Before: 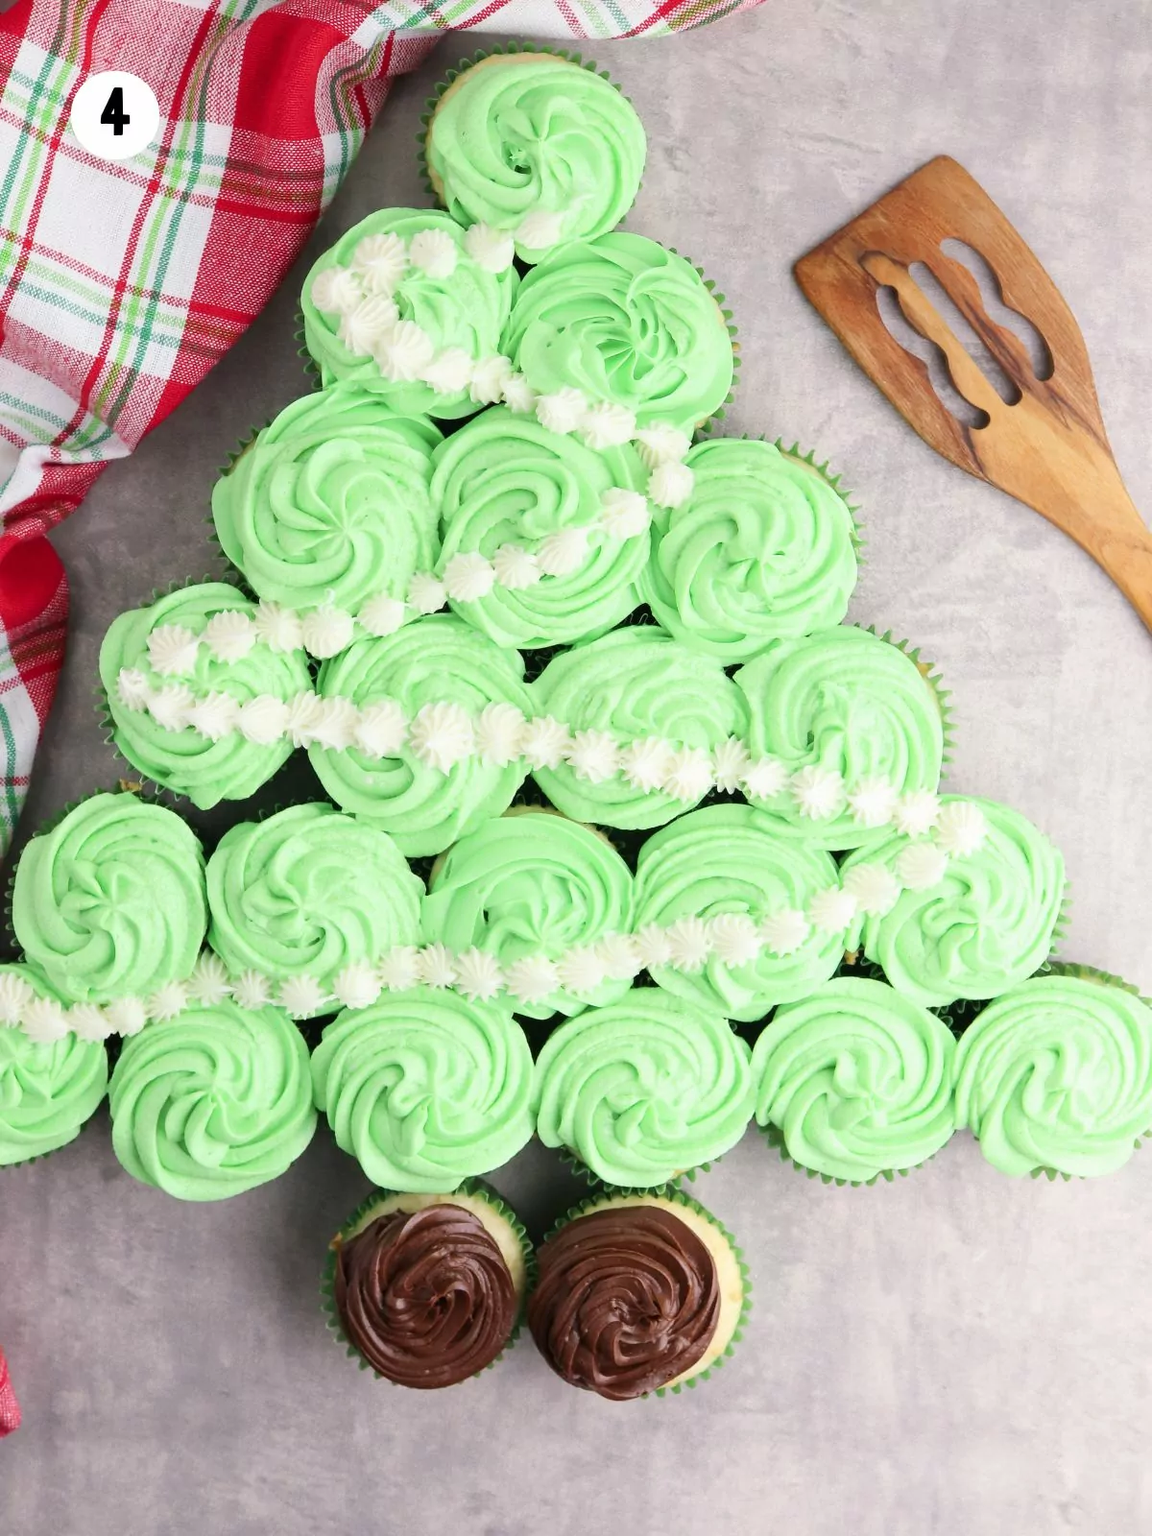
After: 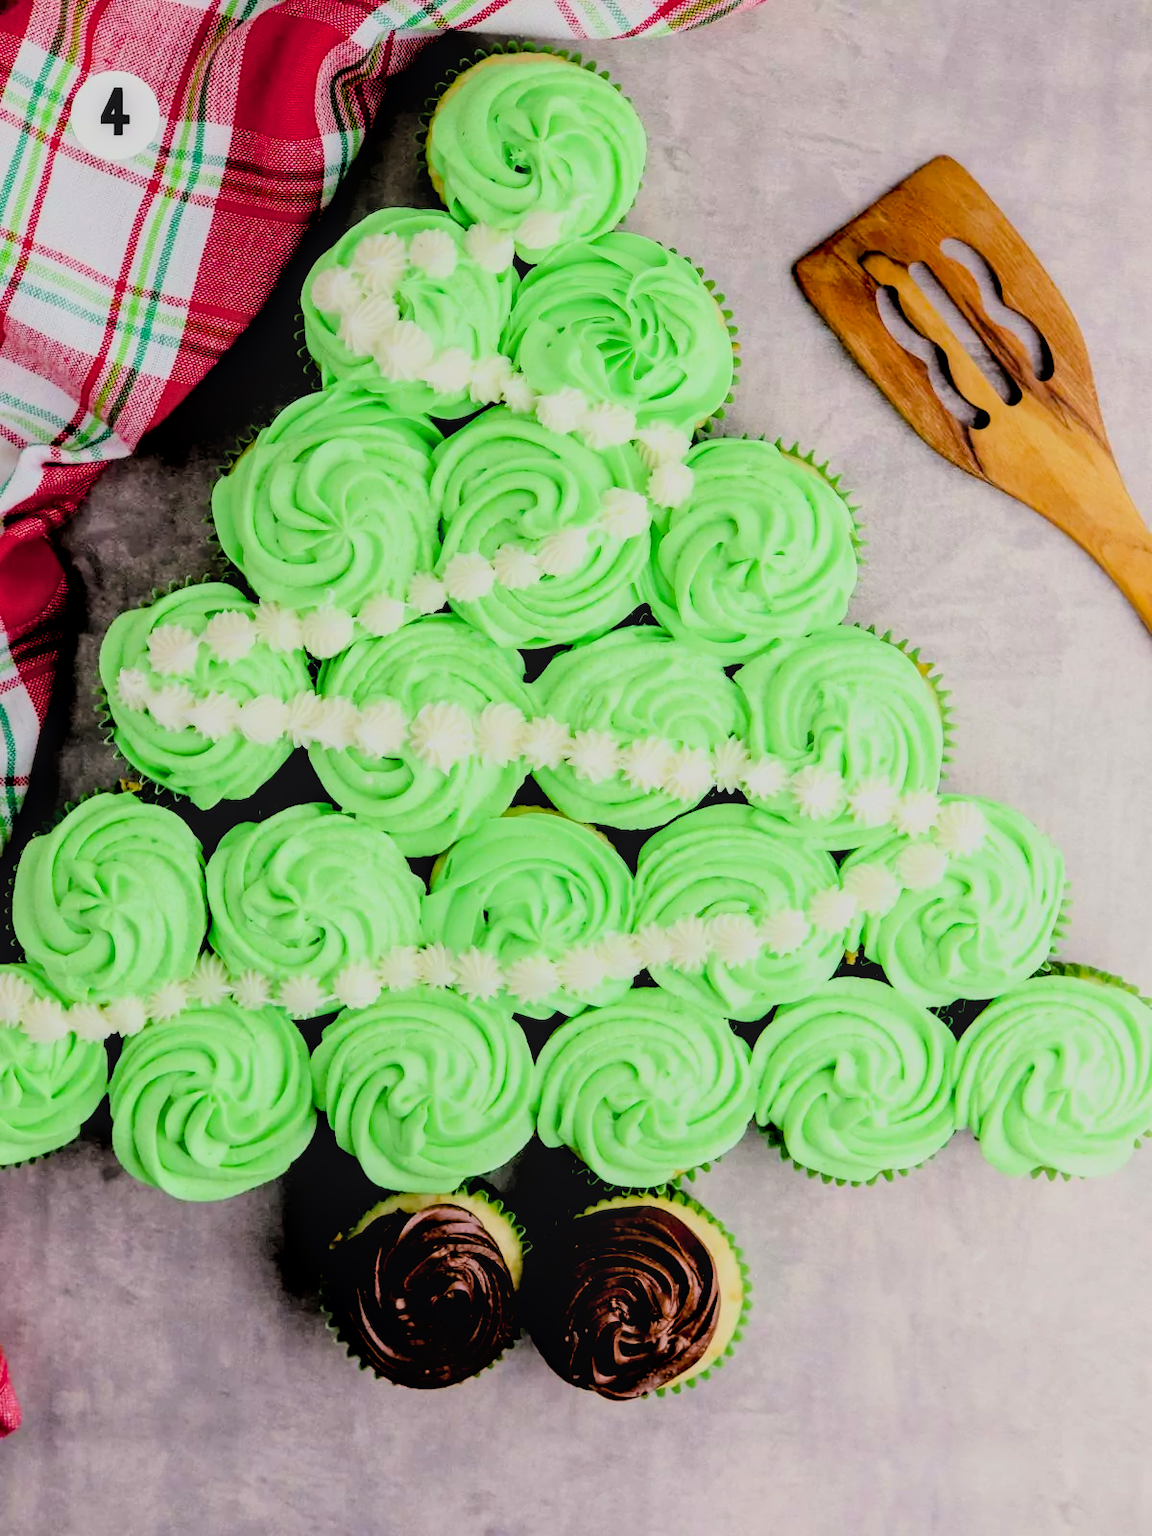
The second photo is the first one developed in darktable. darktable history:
exposure: black level correction 0.048, exposure 0.012 EV, compensate exposure bias true, compensate highlight preservation false
filmic rgb: black relative exposure -2.9 EV, white relative exposure 4.56 EV, hardness 1.71, contrast 1.236, color science v6 (2022)
local contrast: on, module defaults
color balance rgb: shadows lift › chroma 0.79%, shadows lift › hue 114.47°, perceptual saturation grading › global saturation 0.512%, global vibrance 45.246%
